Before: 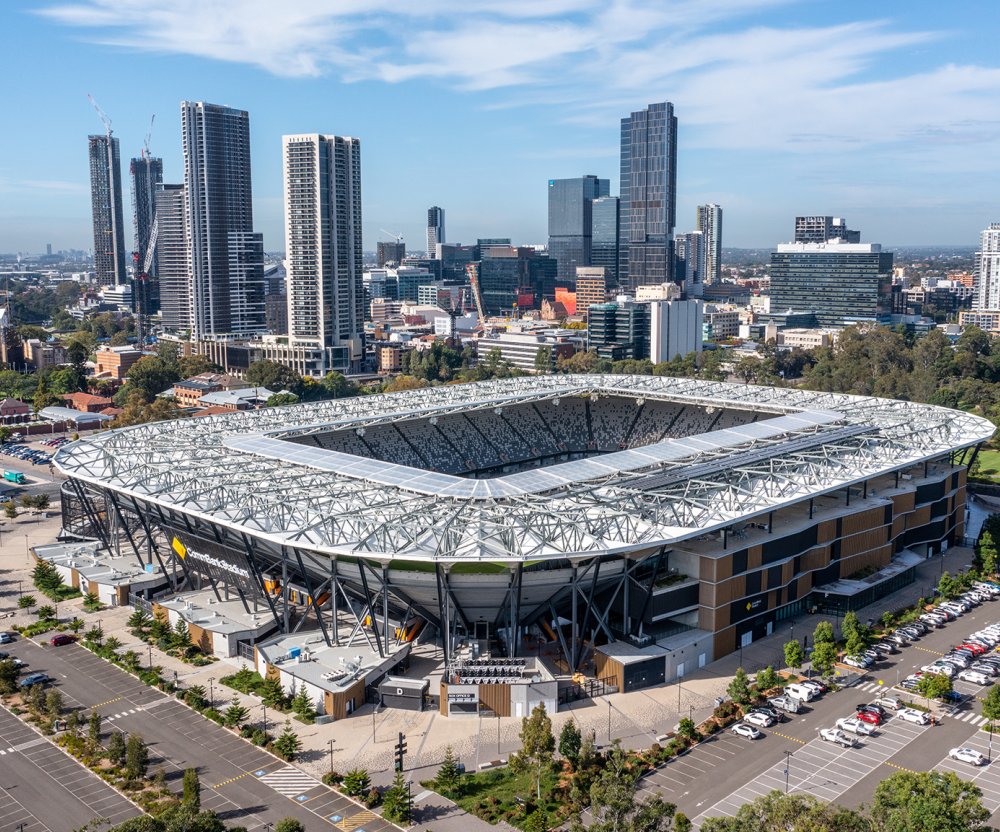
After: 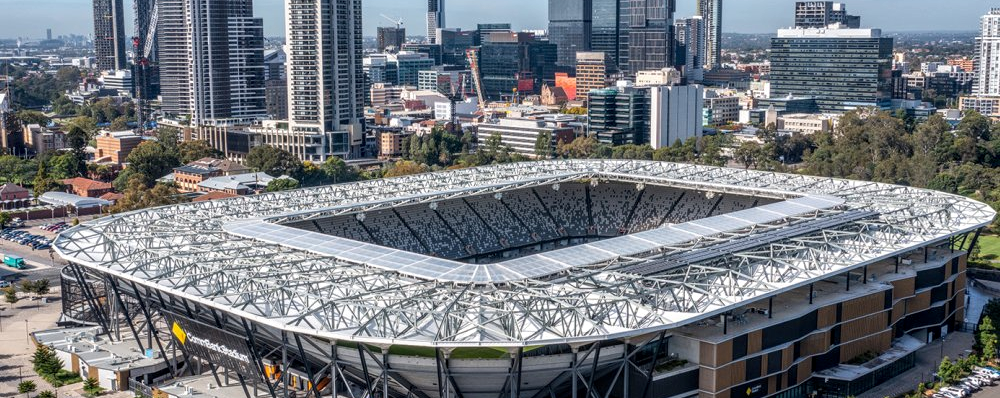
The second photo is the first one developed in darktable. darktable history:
crop and rotate: top 25.906%, bottom 26.14%
local contrast: on, module defaults
